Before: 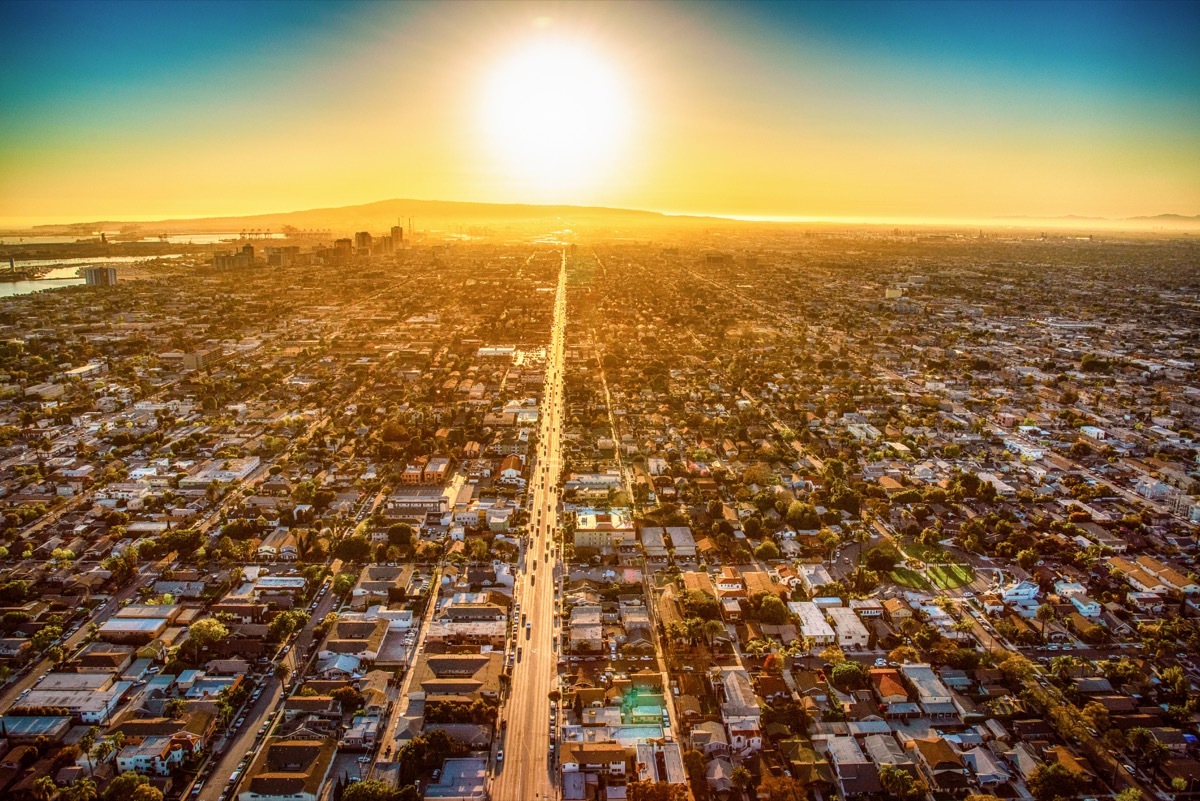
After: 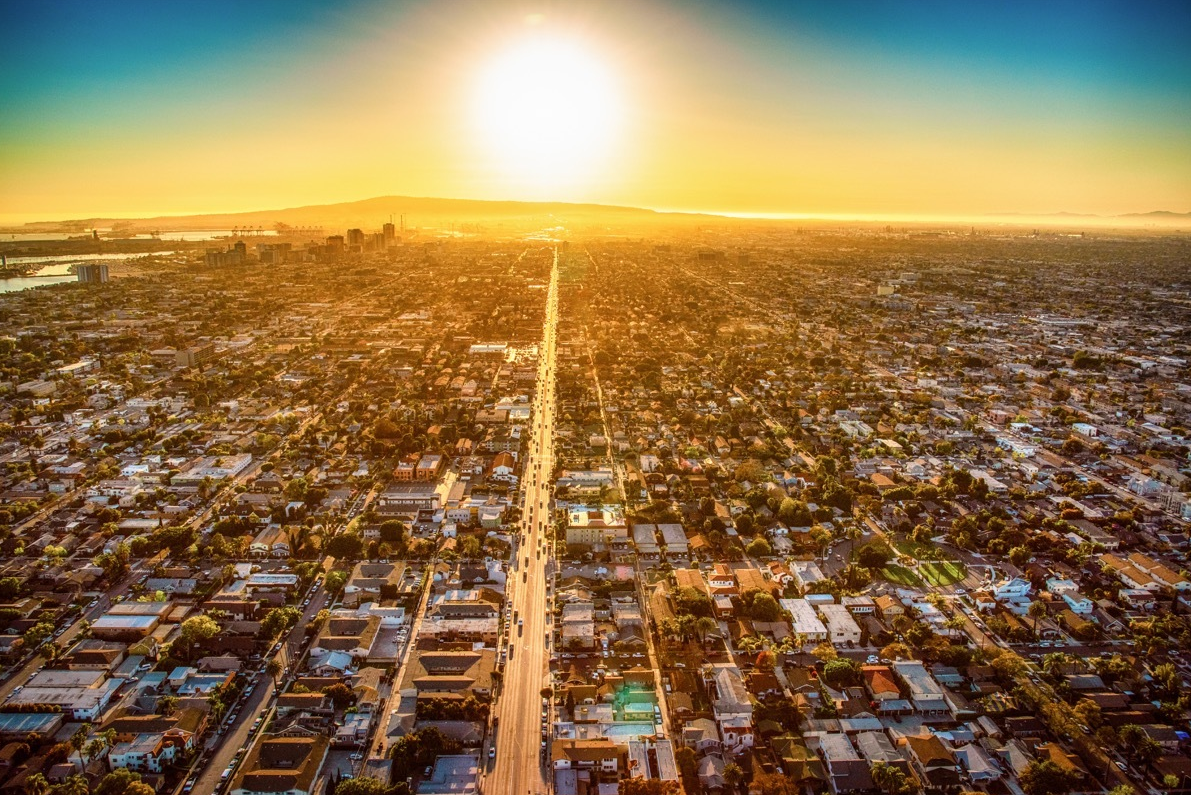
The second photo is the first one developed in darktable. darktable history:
crop and rotate: left 0.731%, top 0.38%, bottom 0.356%
